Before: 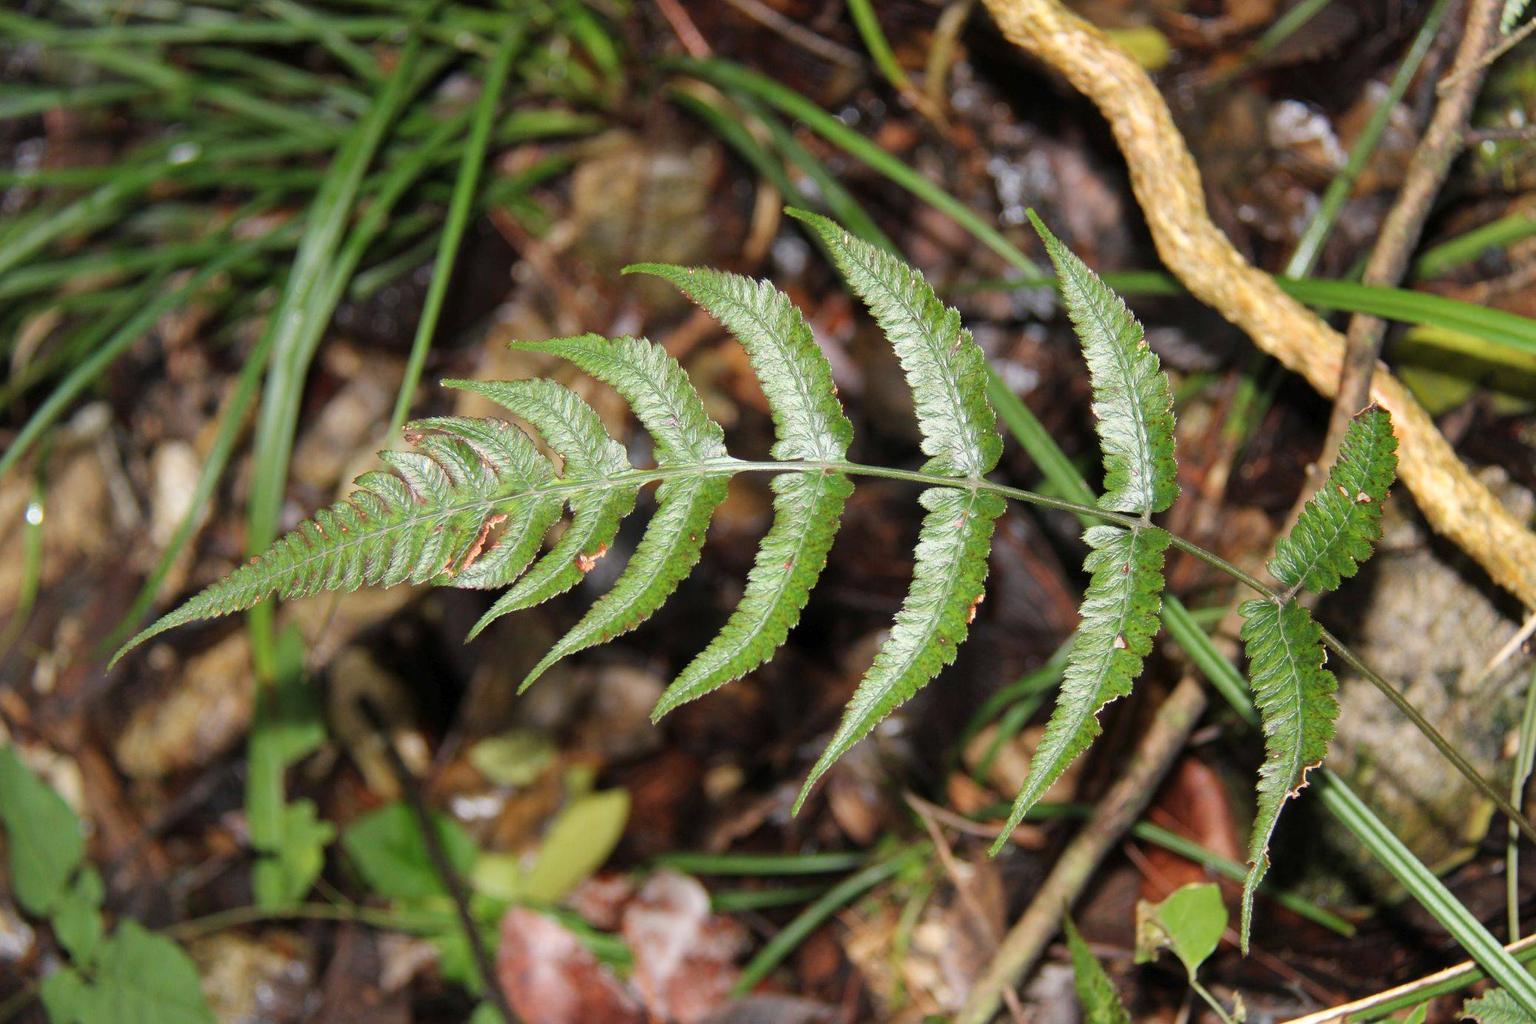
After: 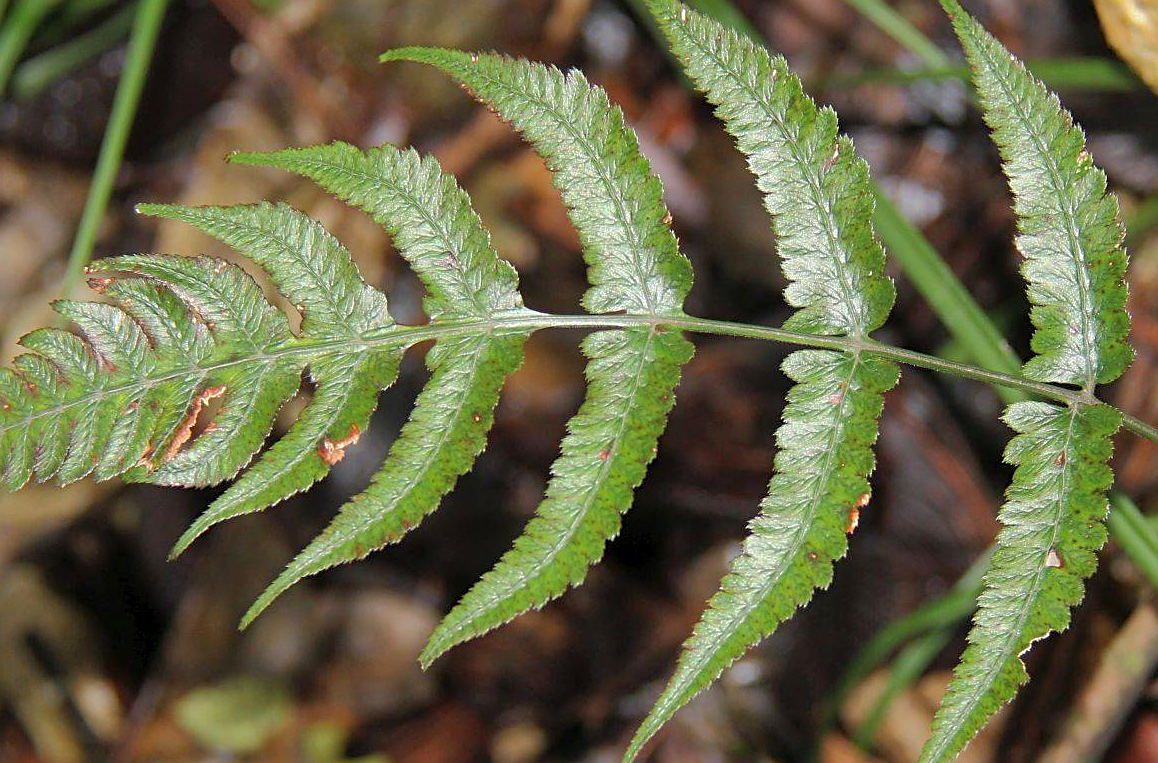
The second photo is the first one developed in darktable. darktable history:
crop and rotate: left 22.144%, top 22.305%, right 21.977%, bottom 22.464%
shadows and highlights: shadows 39.65, highlights -59.77, shadows color adjustment 98.01%, highlights color adjustment 58.3%
sharpen: on, module defaults
